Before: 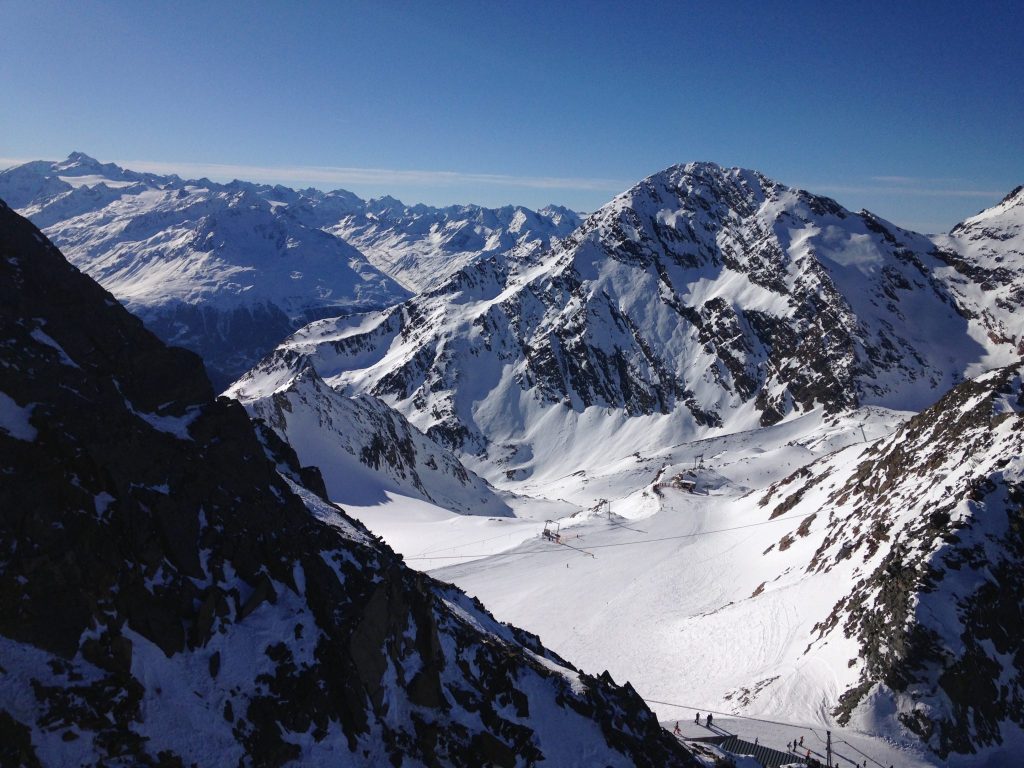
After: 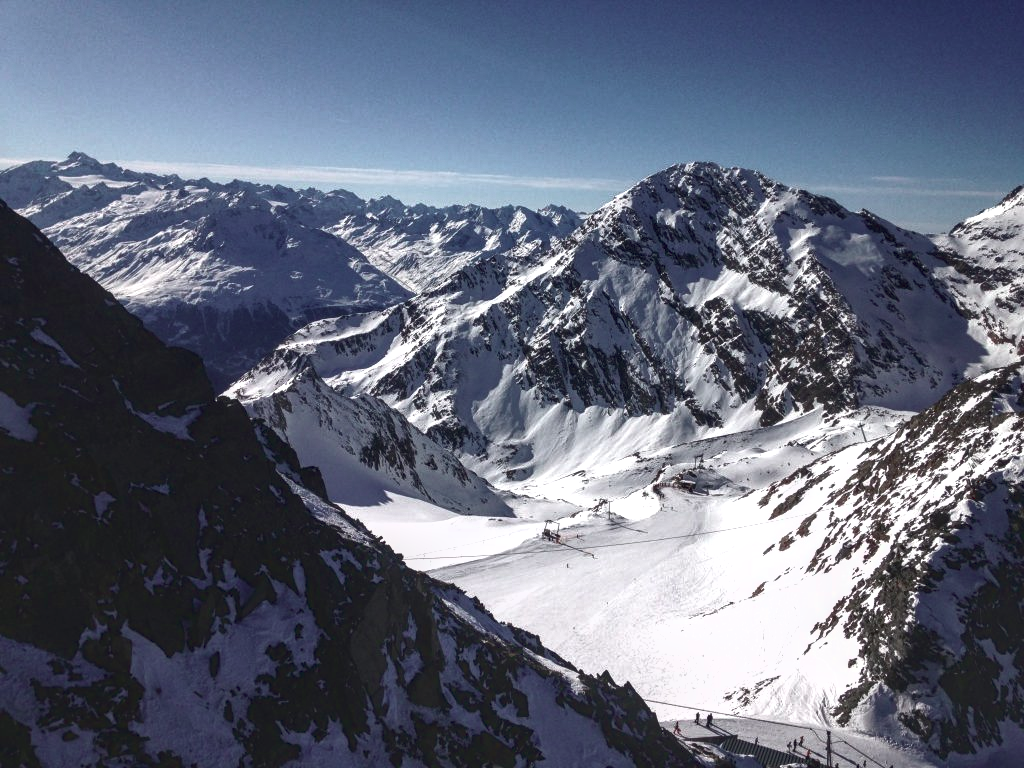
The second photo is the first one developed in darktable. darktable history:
color contrast: blue-yellow contrast 0.7
local contrast: detail 140%
tone curve: curves: ch0 [(0, 0.081) (0.483, 0.453) (0.881, 0.992)]
